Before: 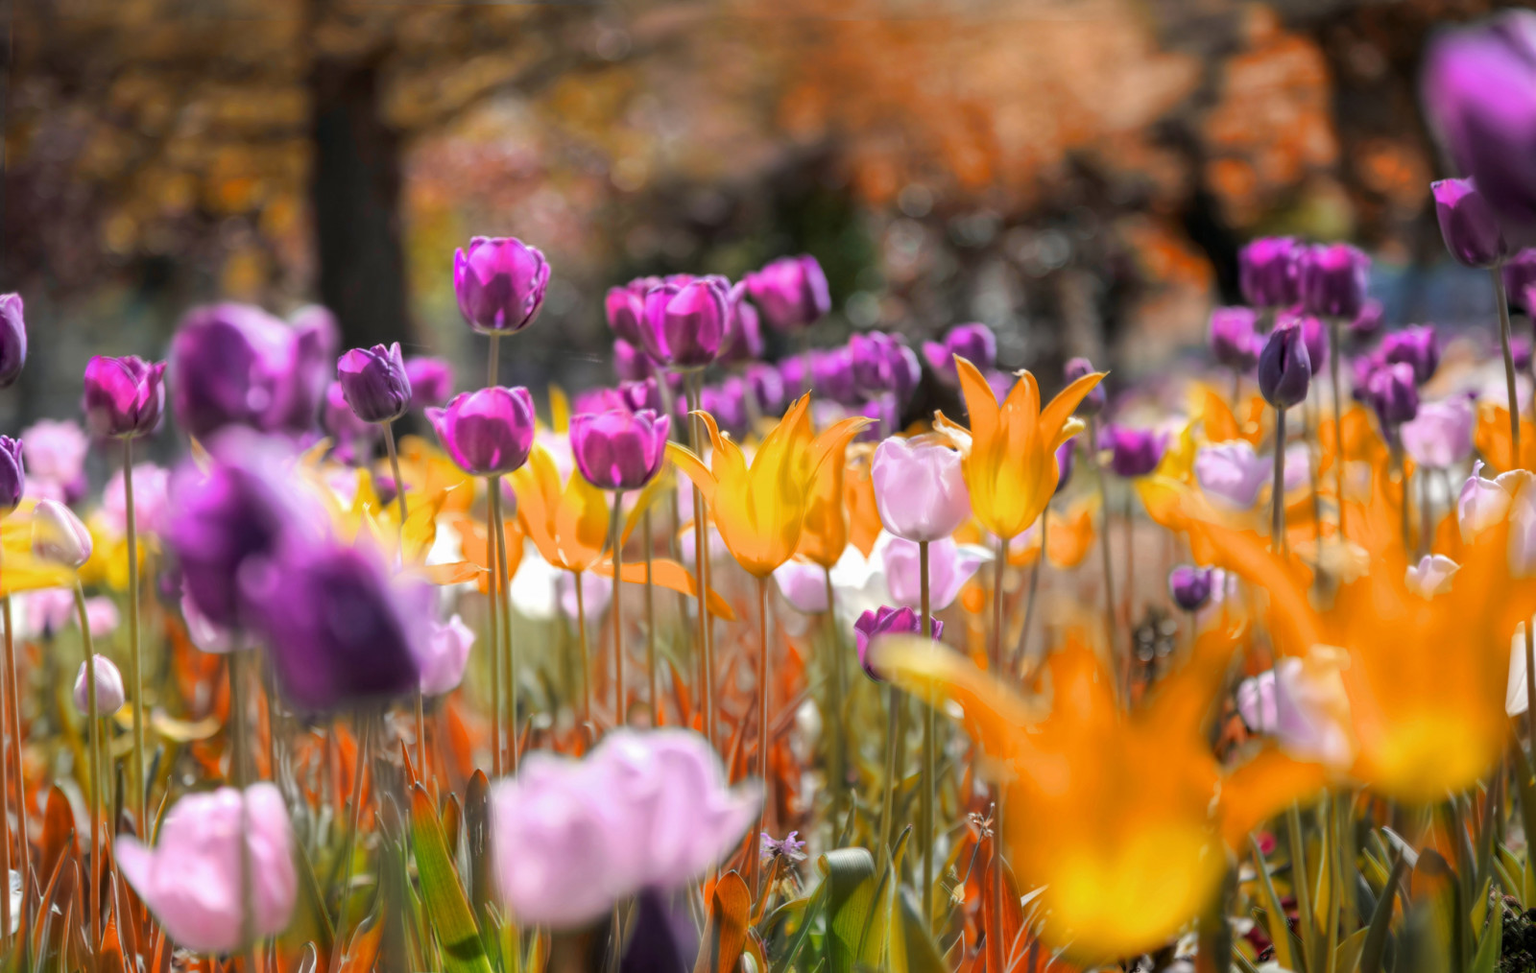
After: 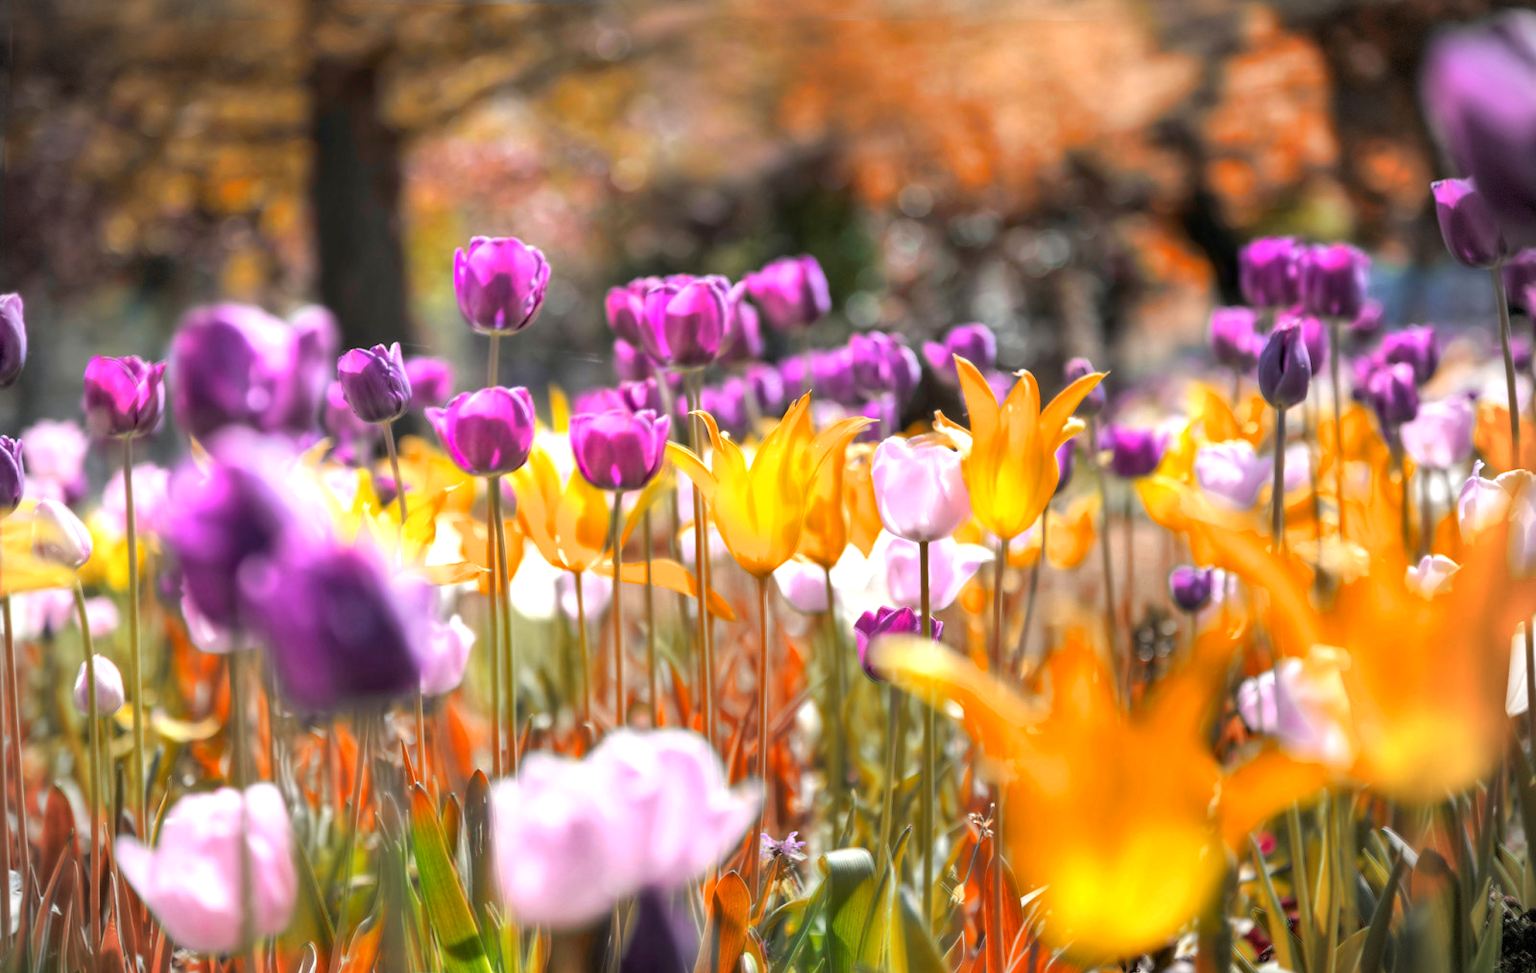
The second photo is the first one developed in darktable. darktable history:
shadows and highlights: shadows 22.7, highlights -48.71, soften with gaussian
exposure: exposure 0.64 EV, compensate highlight preservation false
vignetting: dithering 8-bit output, unbound false
